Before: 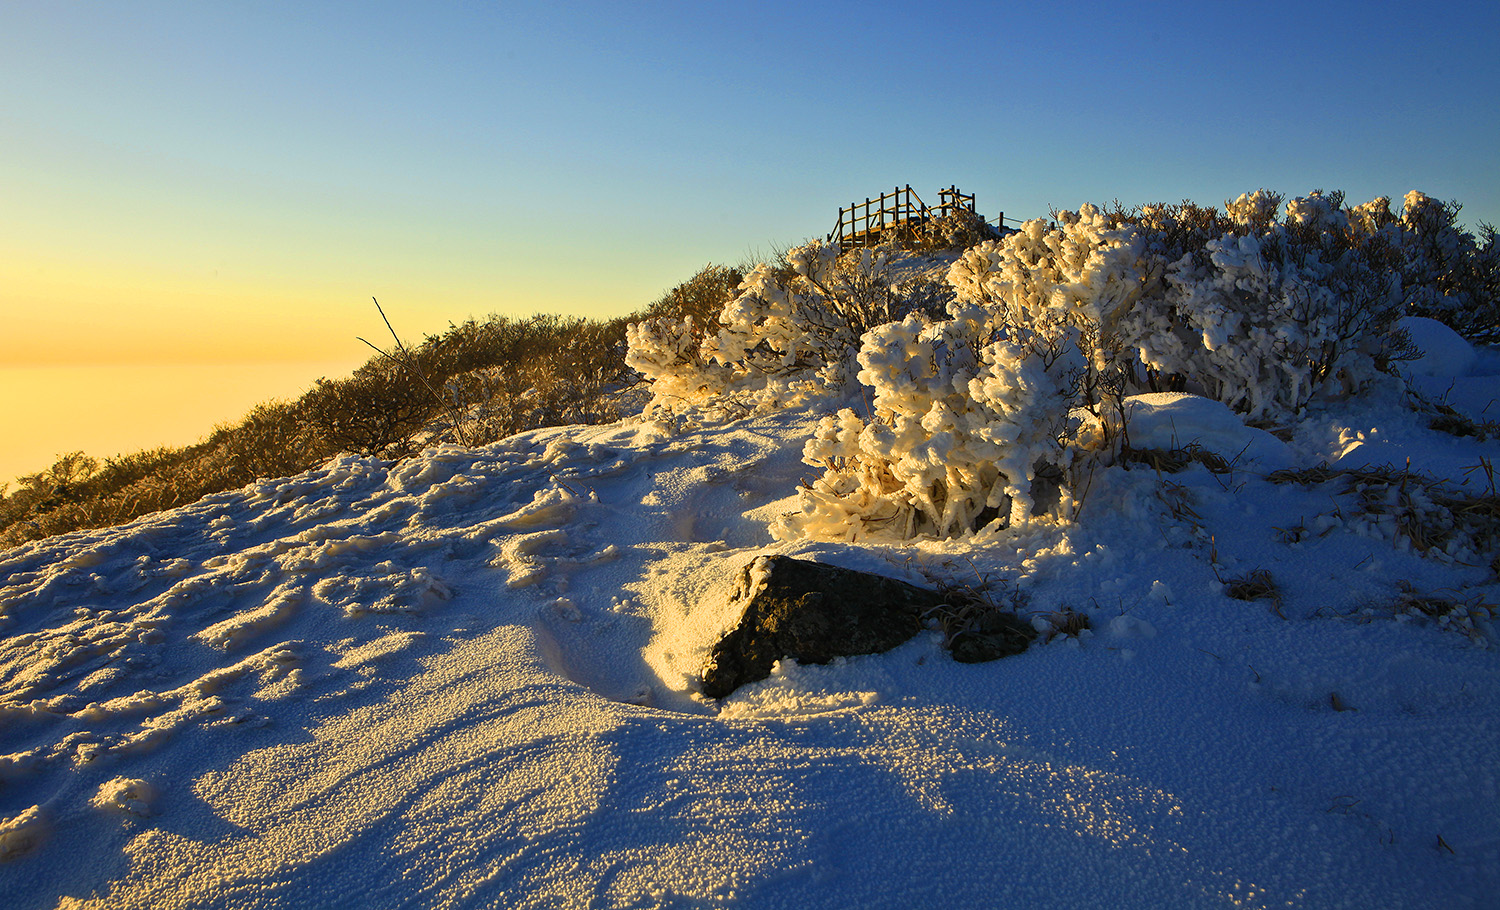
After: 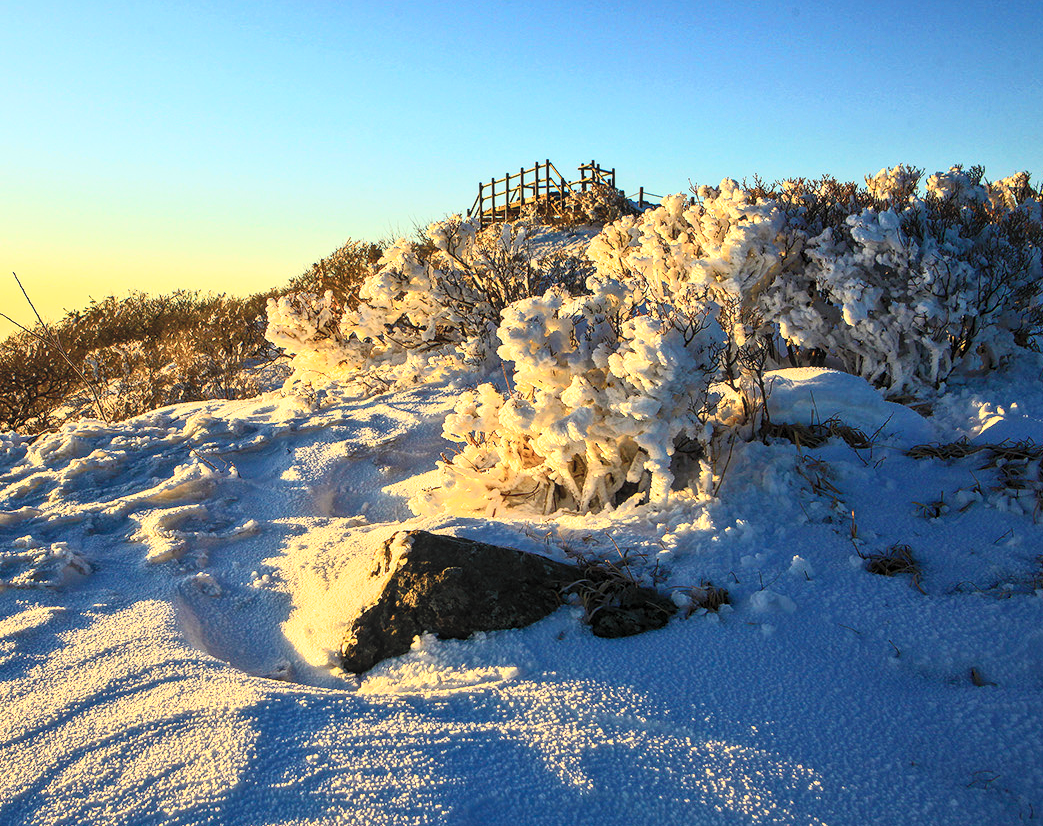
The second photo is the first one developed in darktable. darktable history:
contrast brightness saturation: contrast 0.39, brightness 0.53
local contrast: on, module defaults
crop and rotate: left 24.034%, top 2.838%, right 6.406%, bottom 6.299%
